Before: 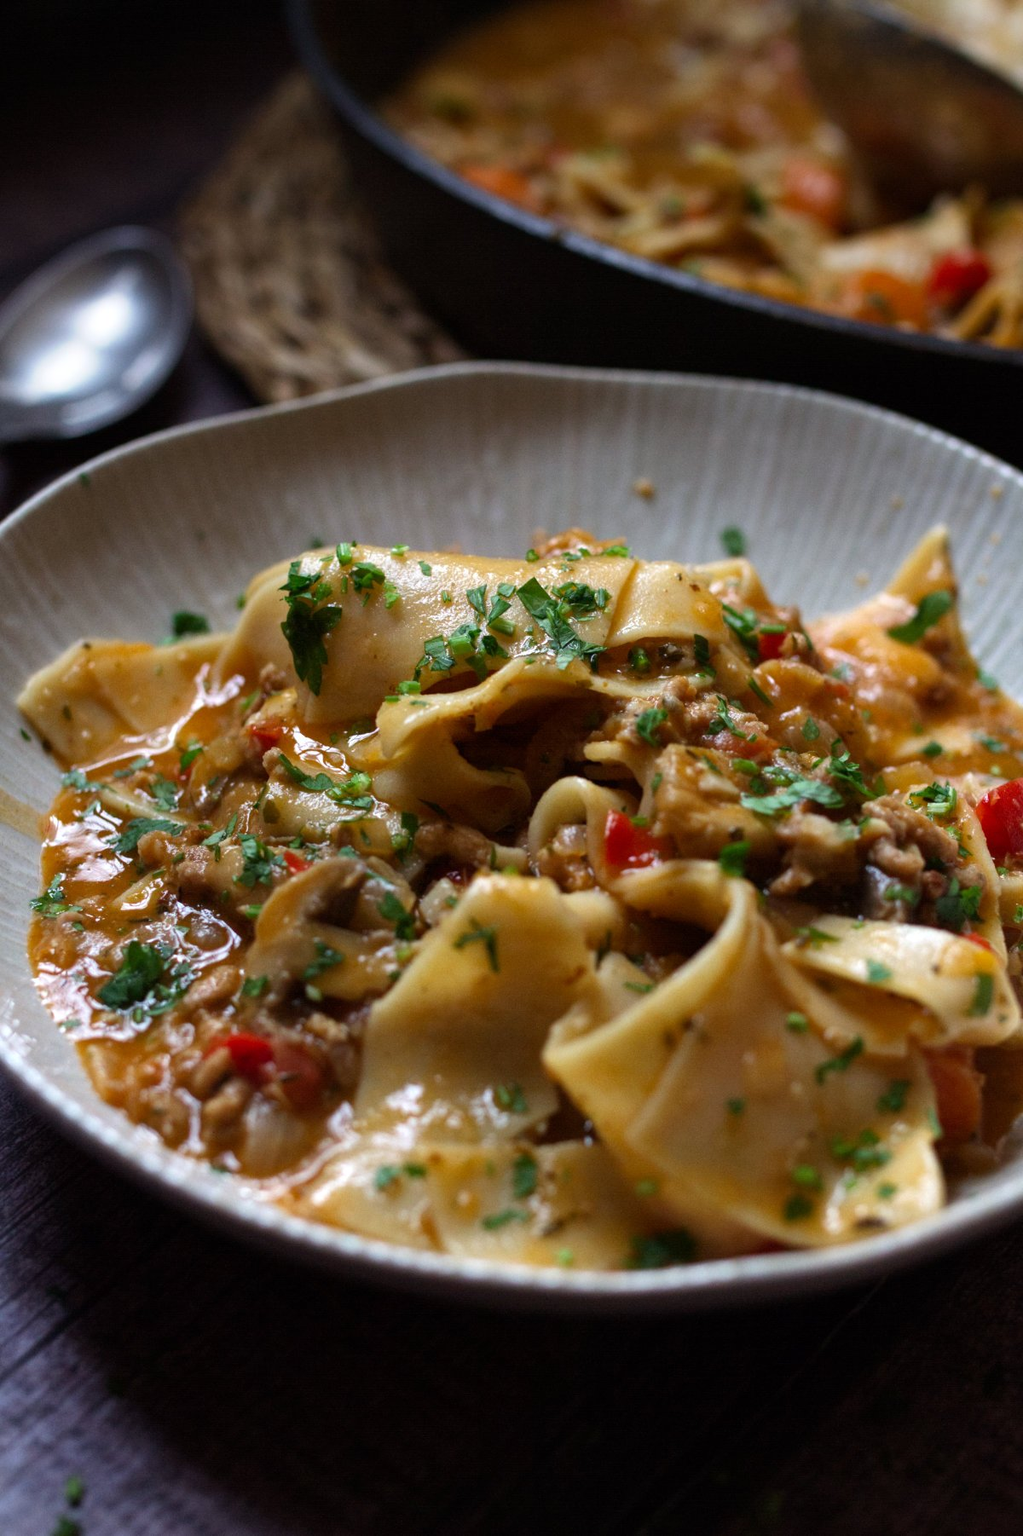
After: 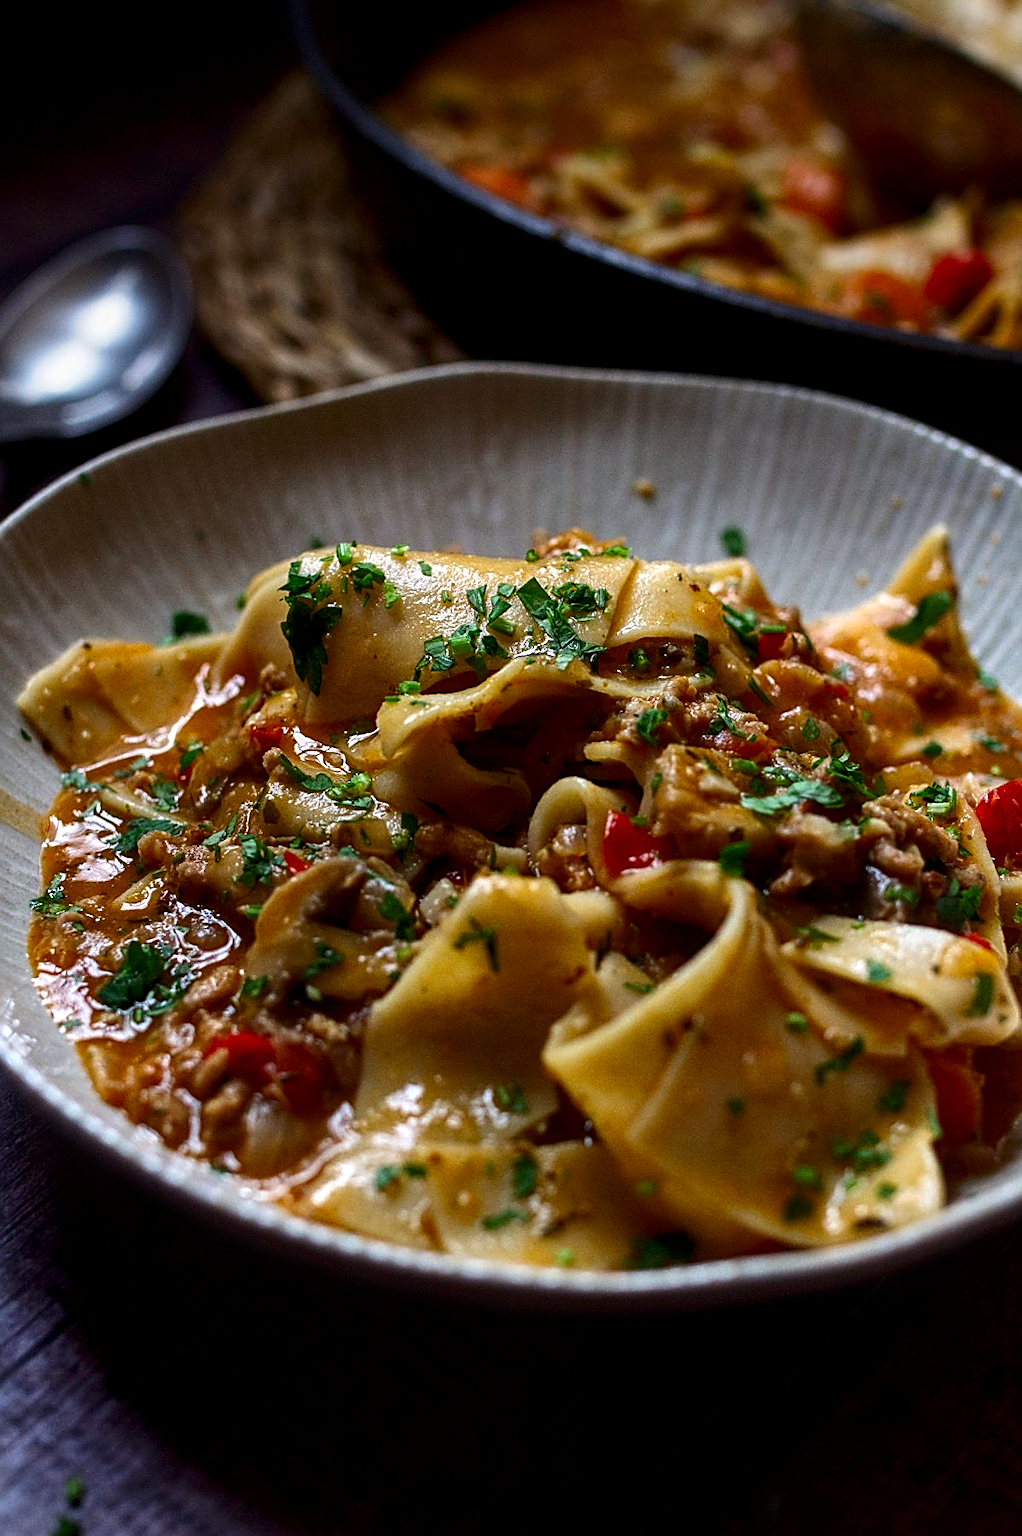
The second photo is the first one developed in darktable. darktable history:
sharpen: amount 1
contrast brightness saturation: contrast 0.12, brightness -0.12, saturation 0.2
local contrast: on, module defaults
